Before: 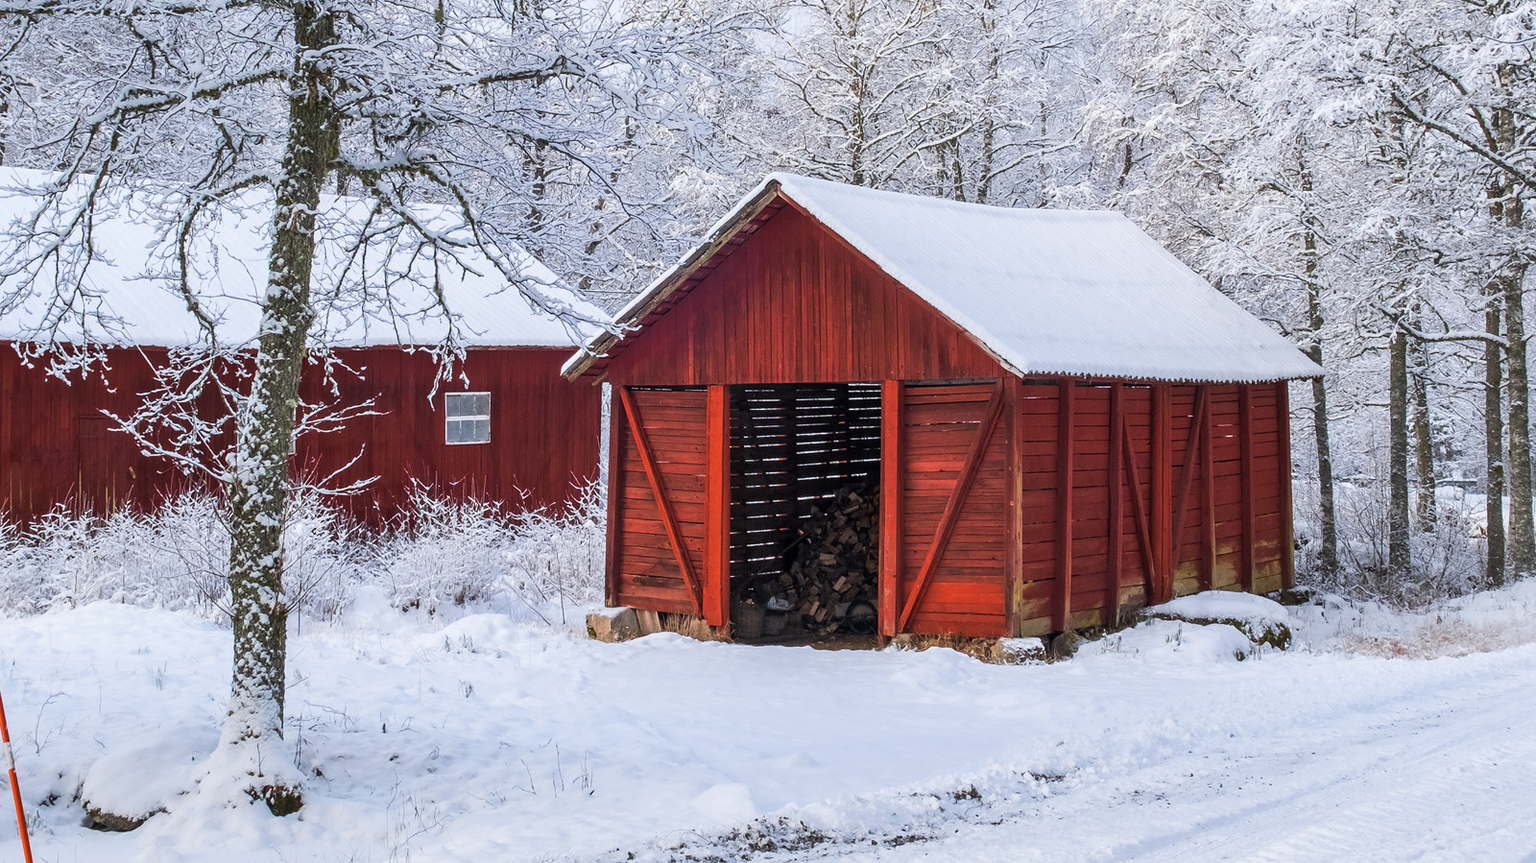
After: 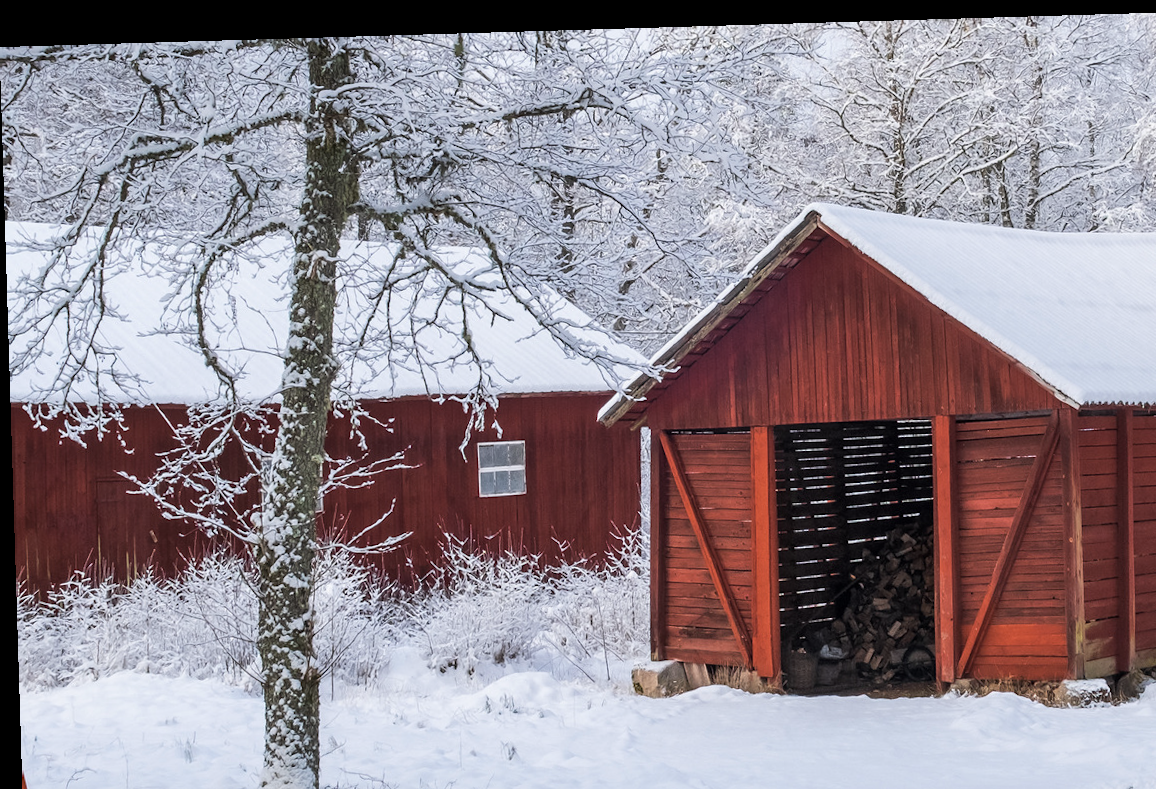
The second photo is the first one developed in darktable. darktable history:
crop: right 28.885%, bottom 16.626%
rotate and perspective: rotation -1.77°, lens shift (horizontal) 0.004, automatic cropping off
color correction: saturation 0.8
